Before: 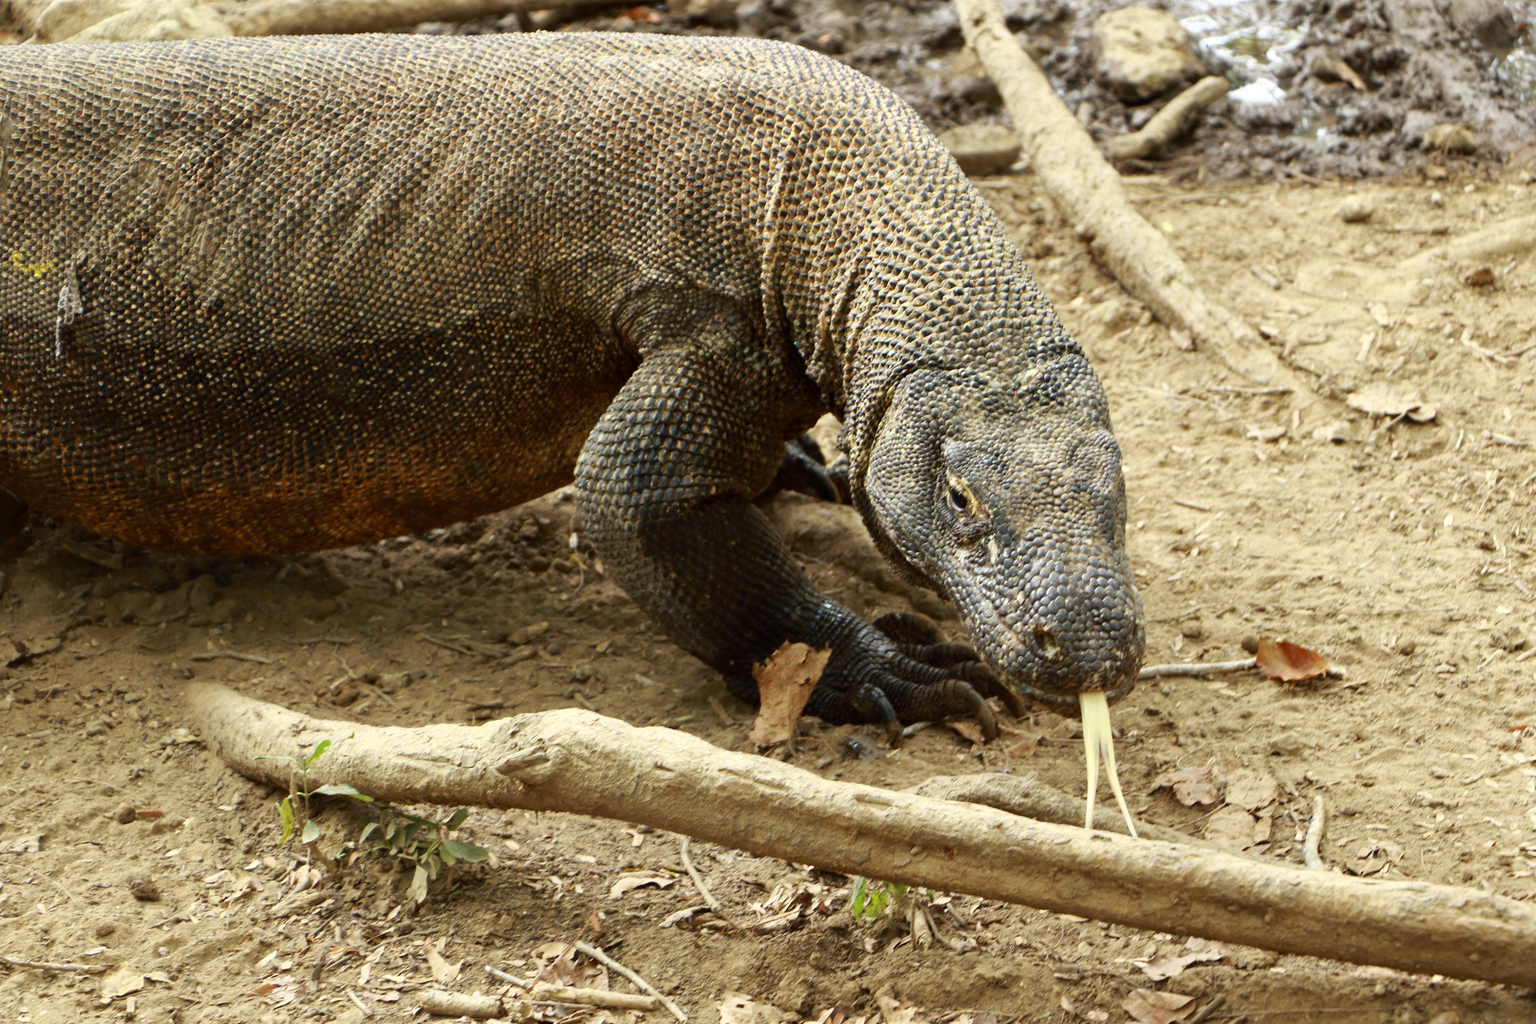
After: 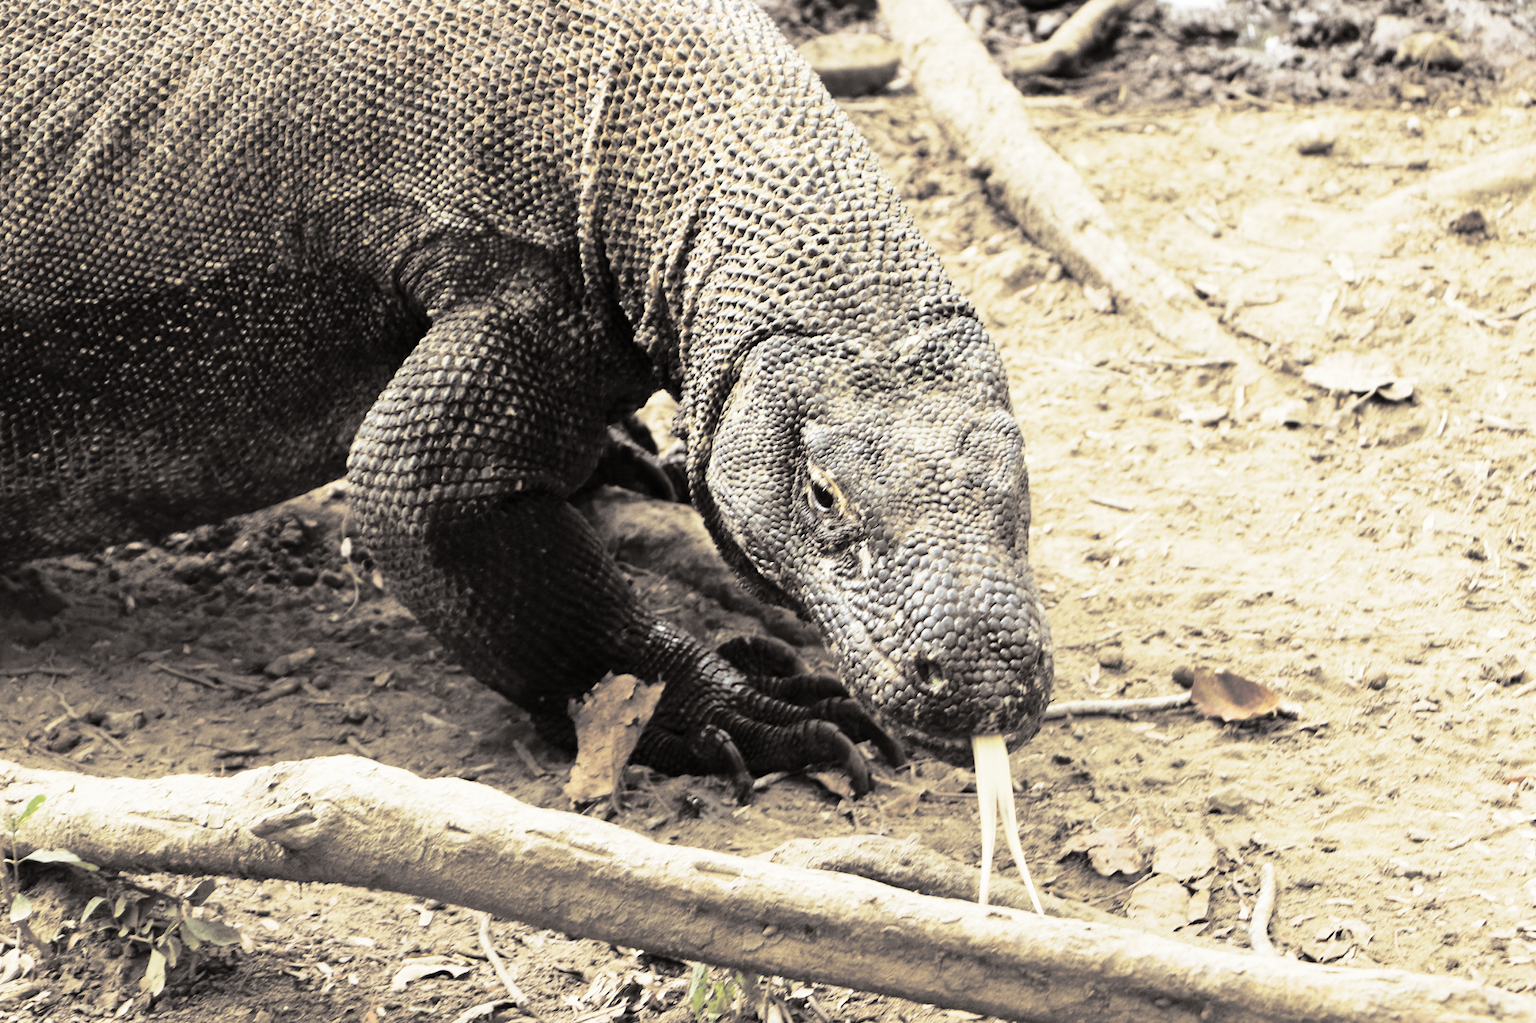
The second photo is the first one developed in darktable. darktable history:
exposure: compensate highlight preservation false
crop: left 19.159%, top 9.58%, bottom 9.58%
split-toning: shadows › hue 26°, shadows › saturation 0.09, highlights › hue 40°, highlights › saturation 0.18, balance -63, compress 0%
base curve: curves: ch0 [(0, 0) (0.028, 0.03) (0.121, 0.232) (0.46, 0.748) (0.859, 0.968) (1, 1)], preserve colors none
